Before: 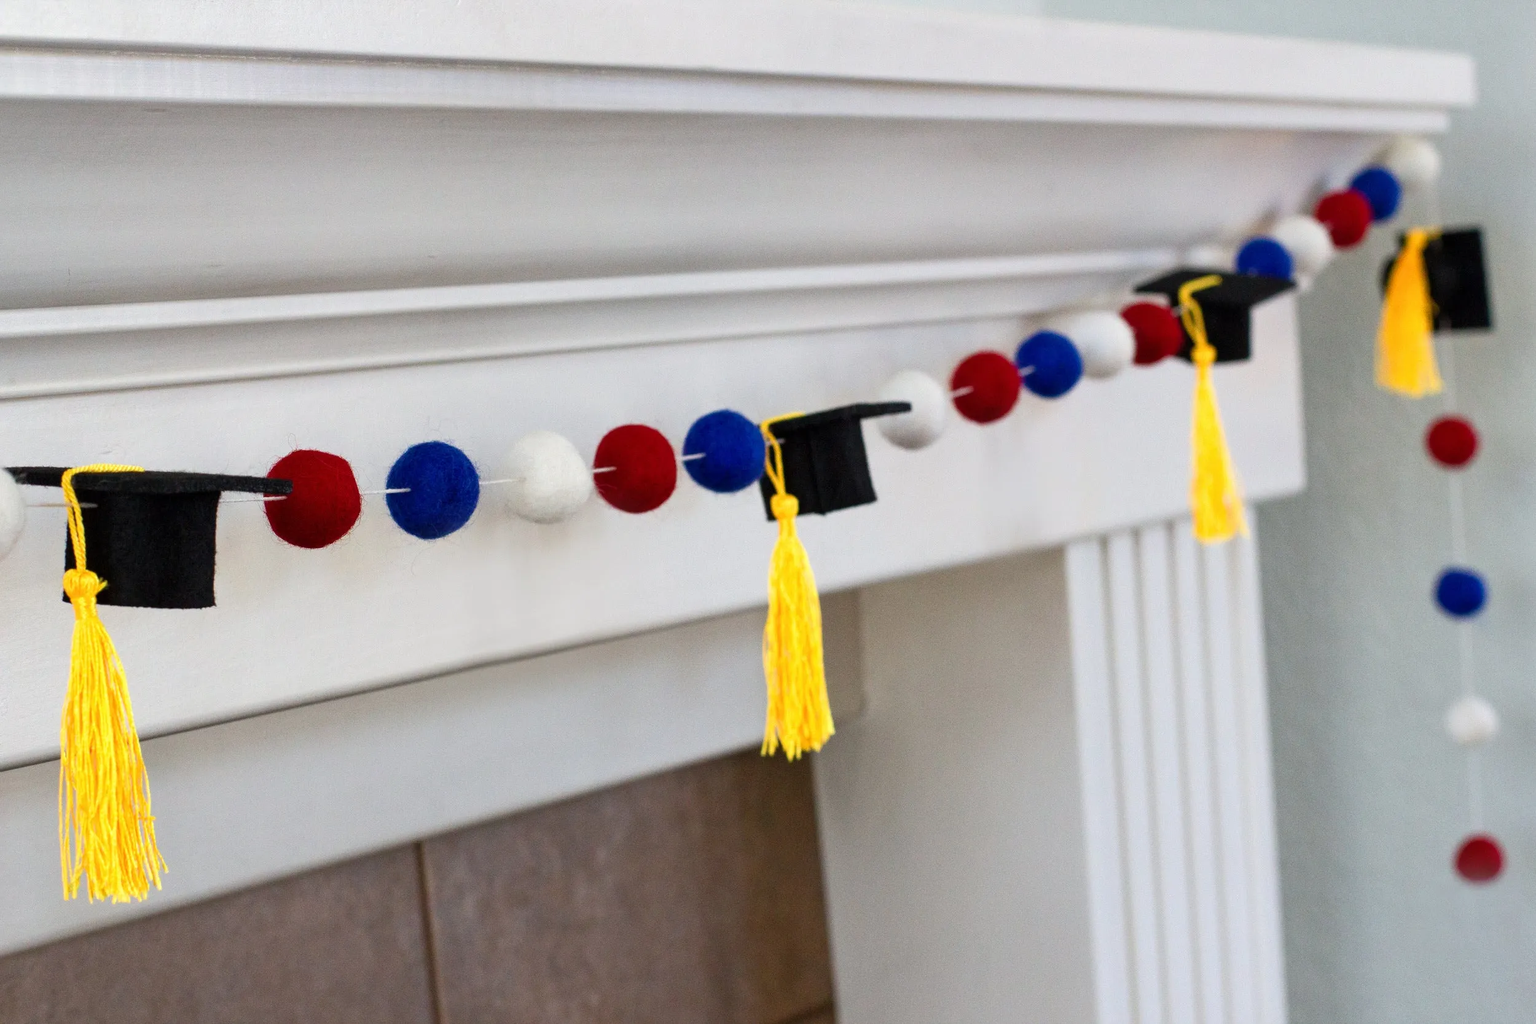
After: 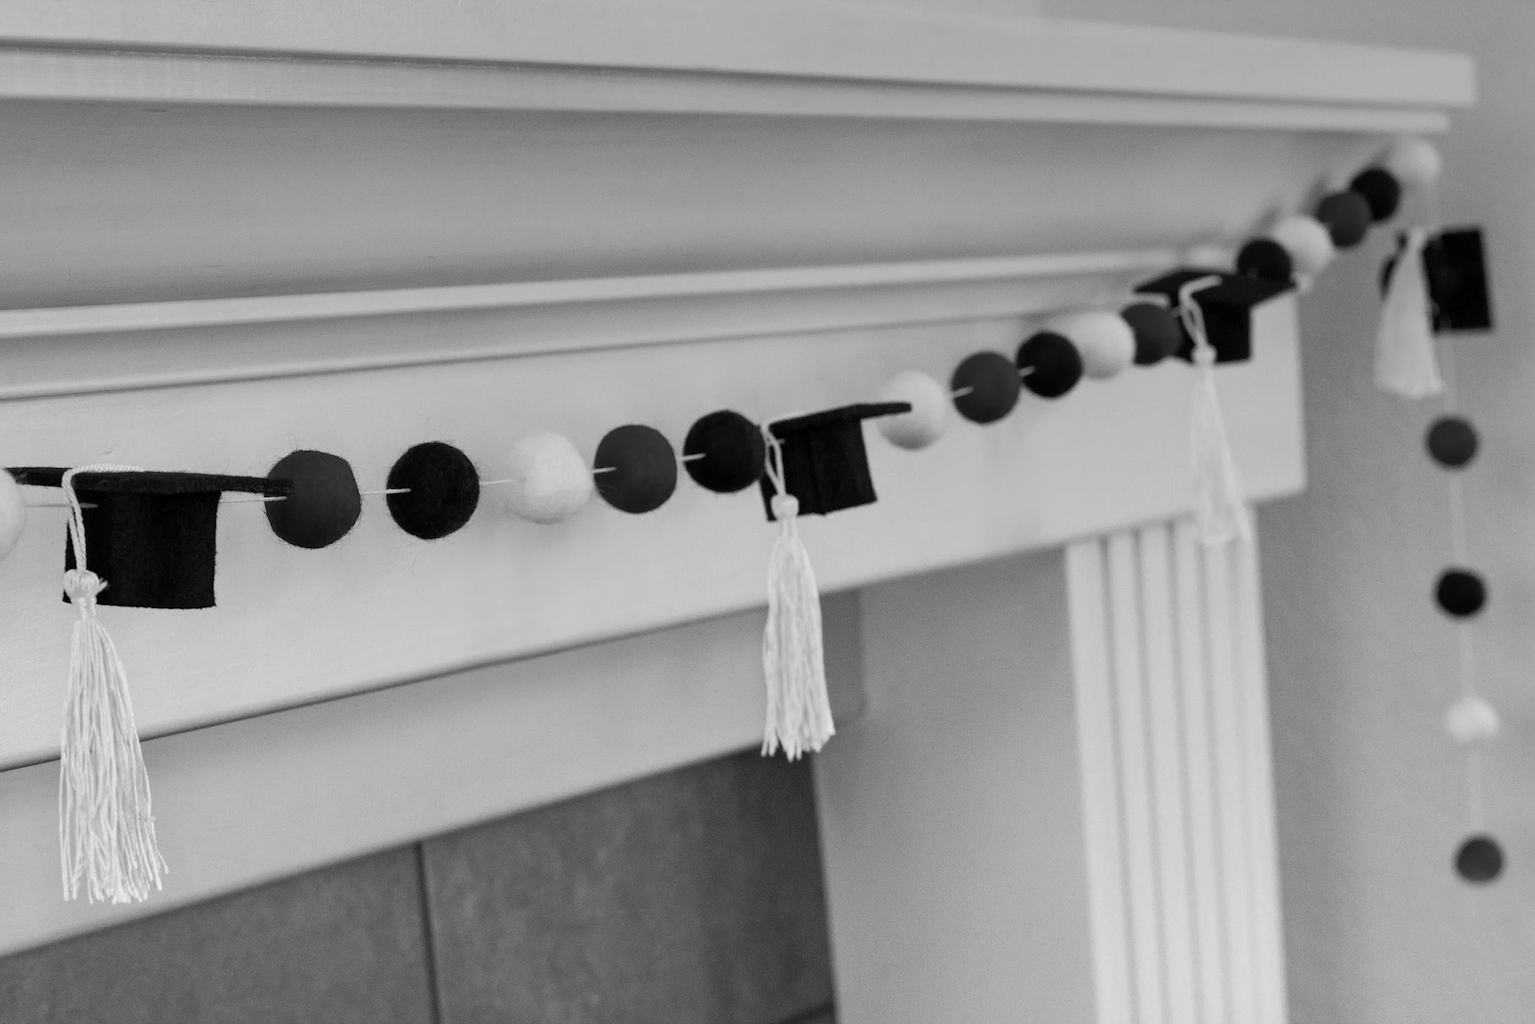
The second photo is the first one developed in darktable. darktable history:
graduated density: hue 238.83°, saturation 50%
color balance rgb: perceptual saturation grading › global saturation 35%, perceptual saturation grading › highlights -30%, perceptual saturation grading › shadows 35%, perceptual brilliance grading › global brilliance 3%, perceptual brilliance grading › highlights -3%, perceptual brilliance grading › shadows 3%
monochrome: on, module defaults
